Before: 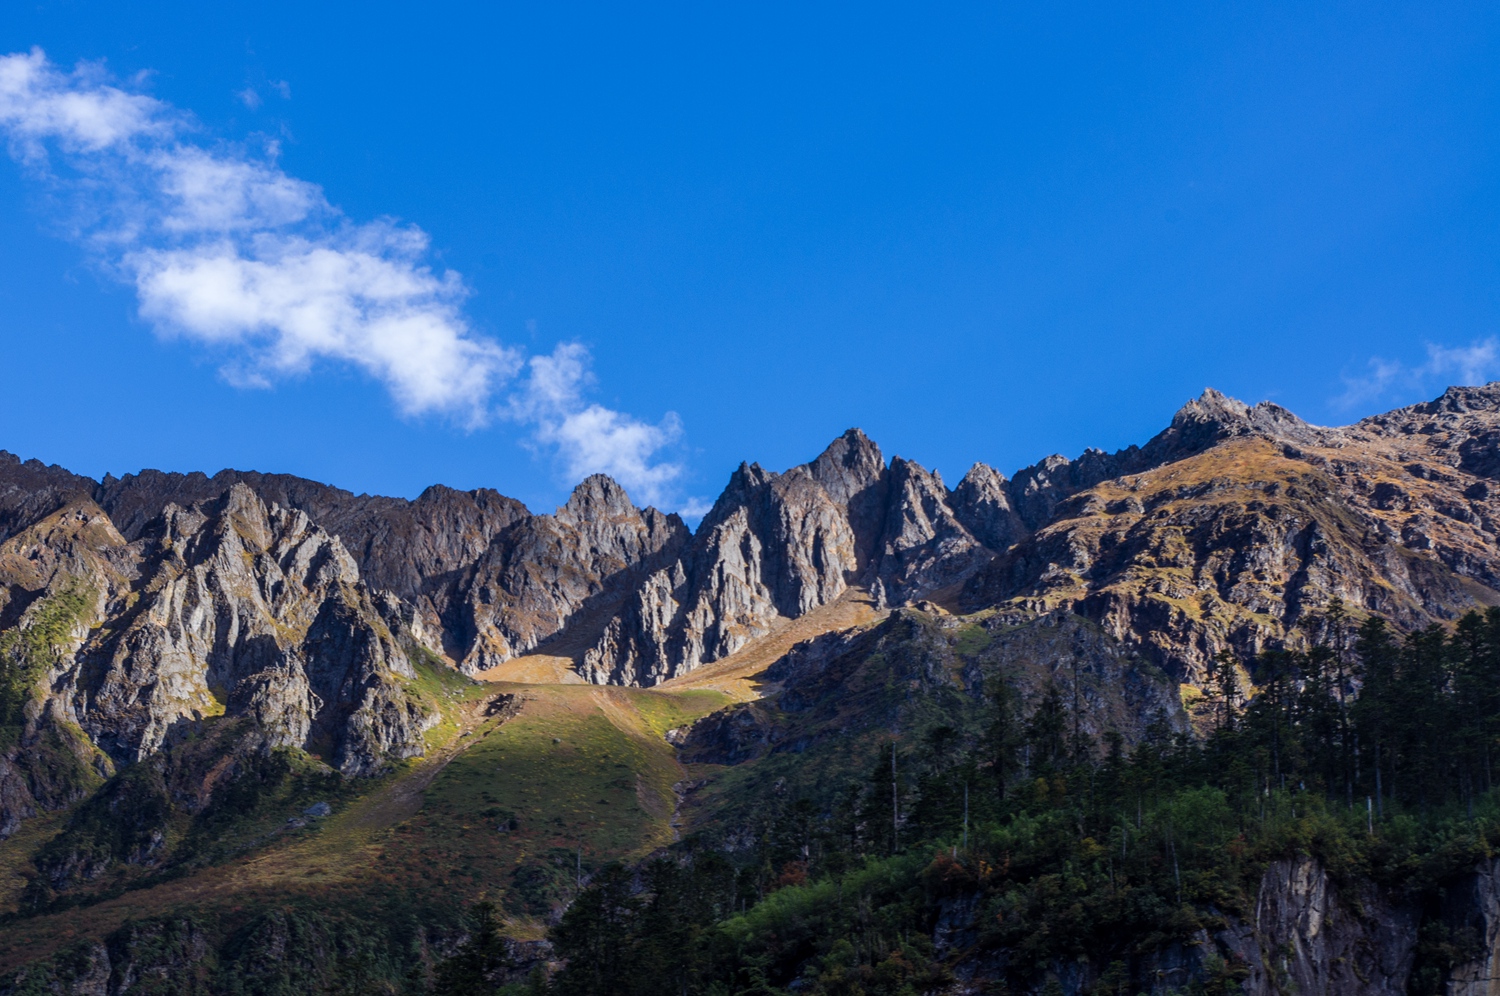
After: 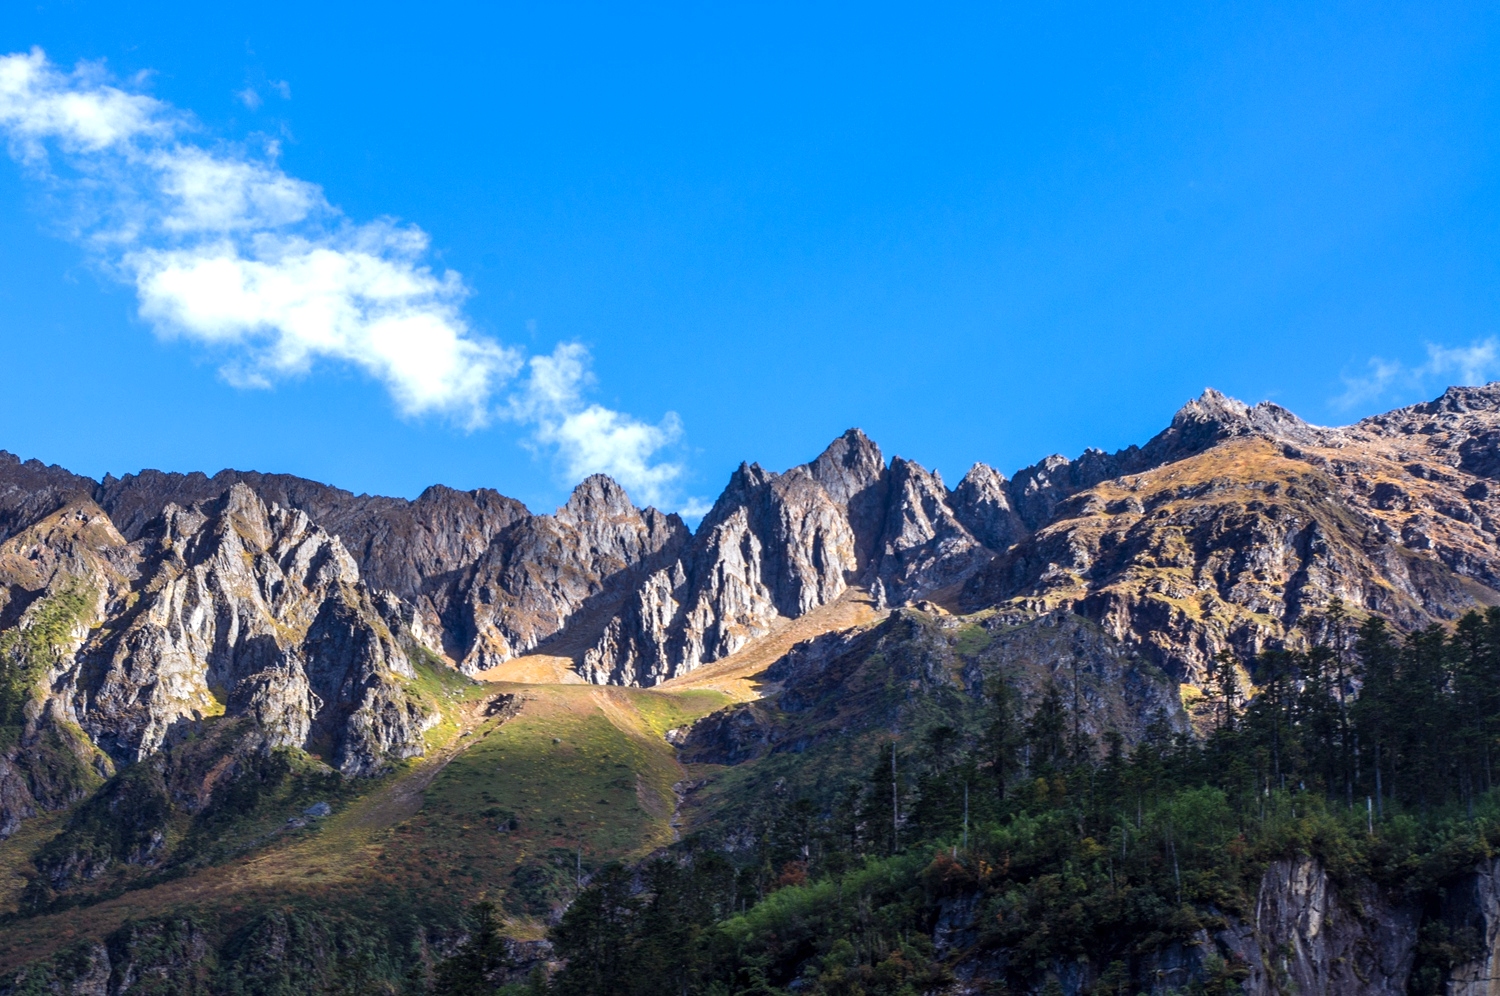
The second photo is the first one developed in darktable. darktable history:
exposure: exposure 0.734 EV, compensate highlight preservation false
color correction: highlights a* -0.249, highlights b* -0.117
